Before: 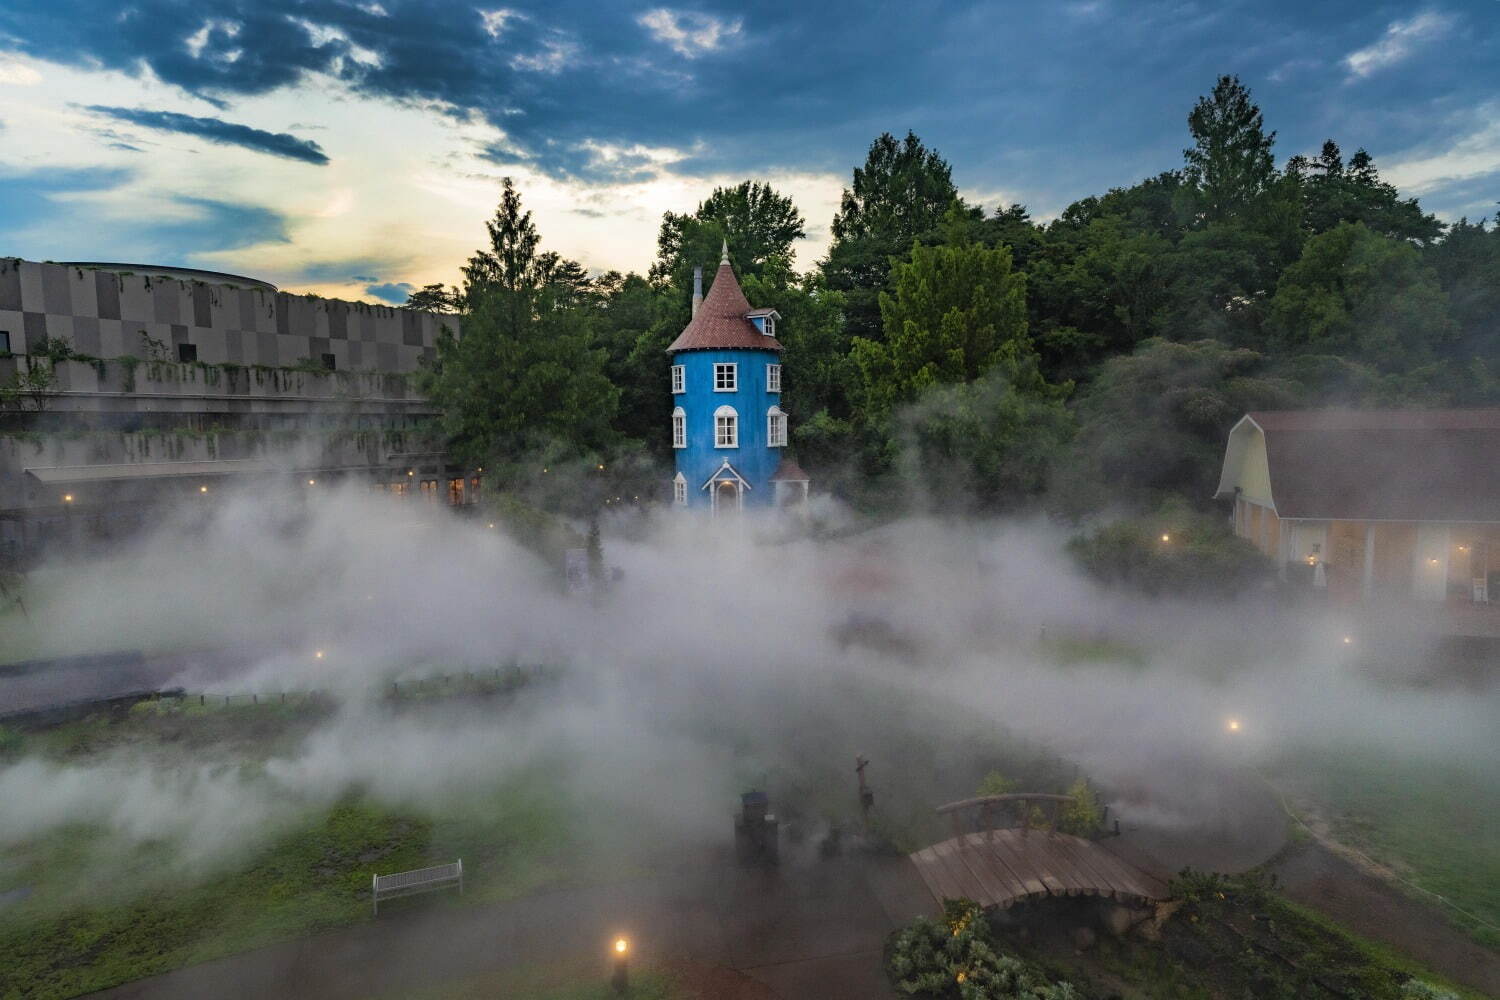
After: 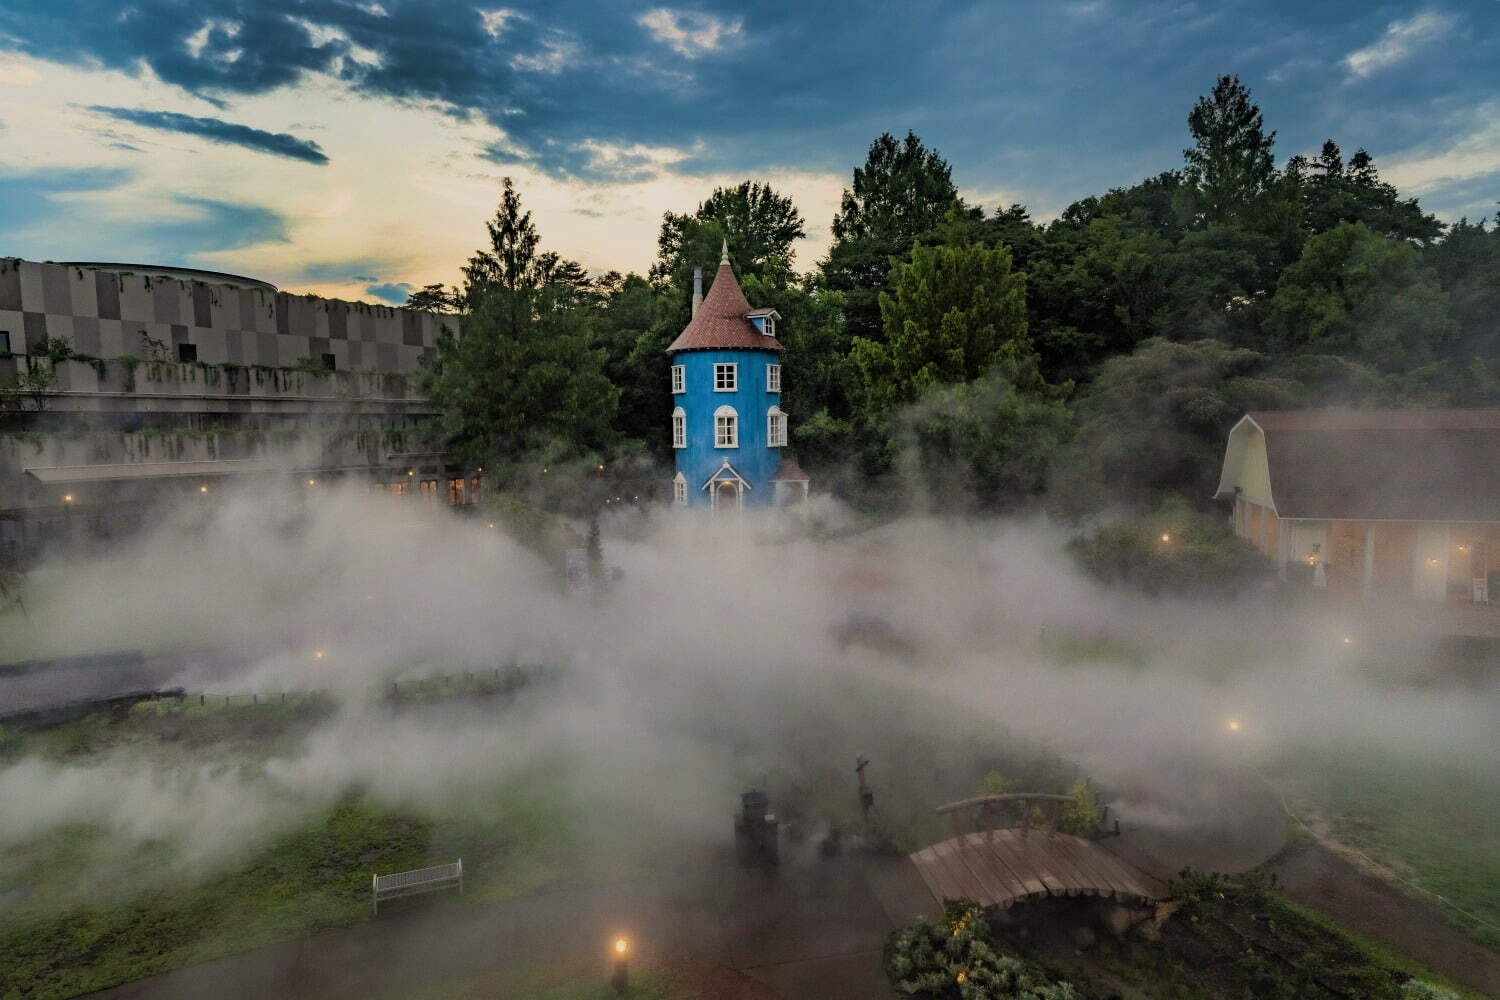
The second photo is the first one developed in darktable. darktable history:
filmic rgb: hardness 4.17
white balance: red 1.045, blue 0.932
